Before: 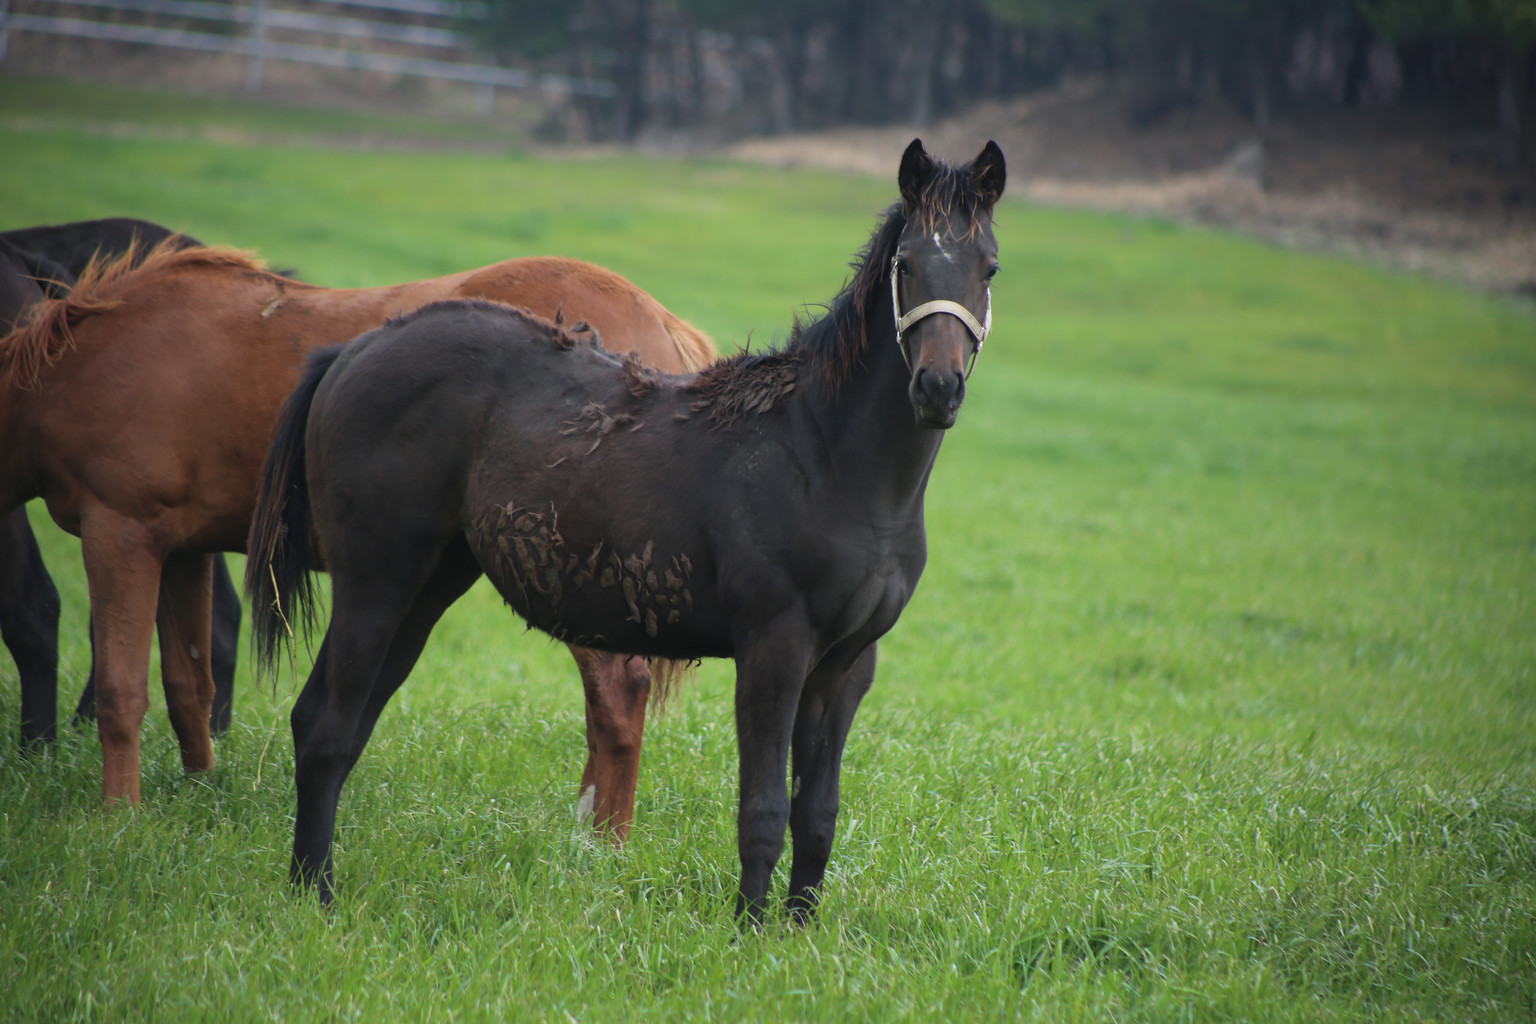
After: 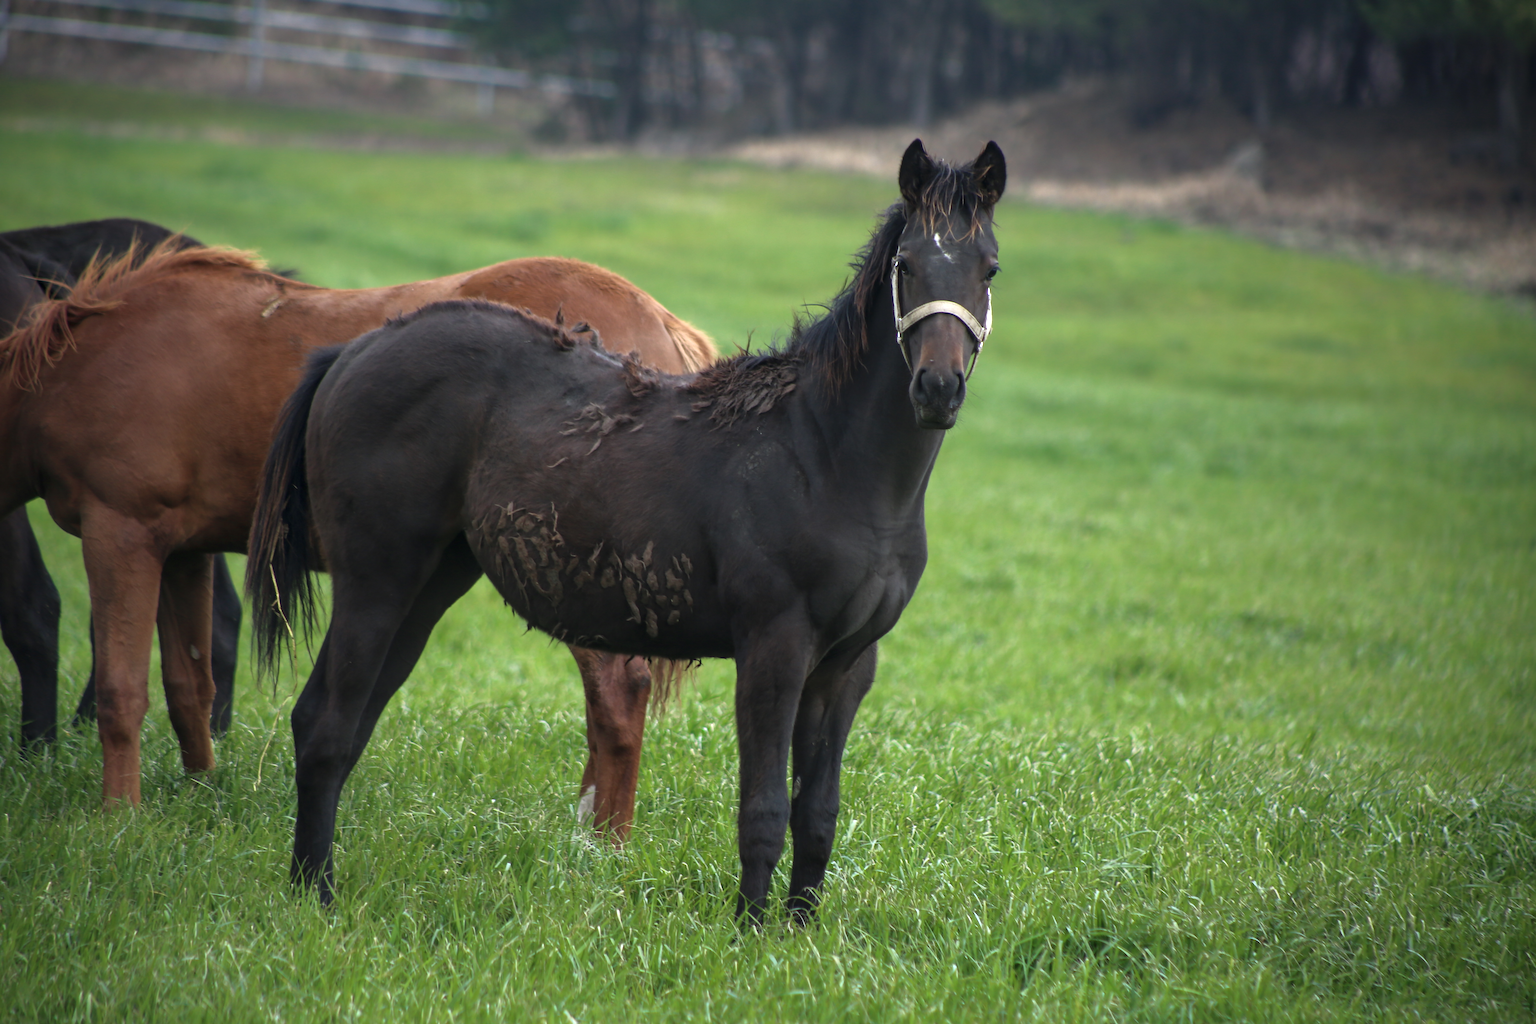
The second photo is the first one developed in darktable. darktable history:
tone equalizer: -8 EV 0.001 EV, -7 EV -0.001 EV, -6 EV 0.003 EV, -5 EV -0.067 EV, -4 EV -0.122 EV, -3 EV -0.135 EV, -2 EV 0.262 EV, -1 EV 0.702 EV, +0 EV 0.5 EV, edges refinement/feathering 500, mask exposure compensation -1.57 EV, preserve details no
local contrast: on, module defaults
